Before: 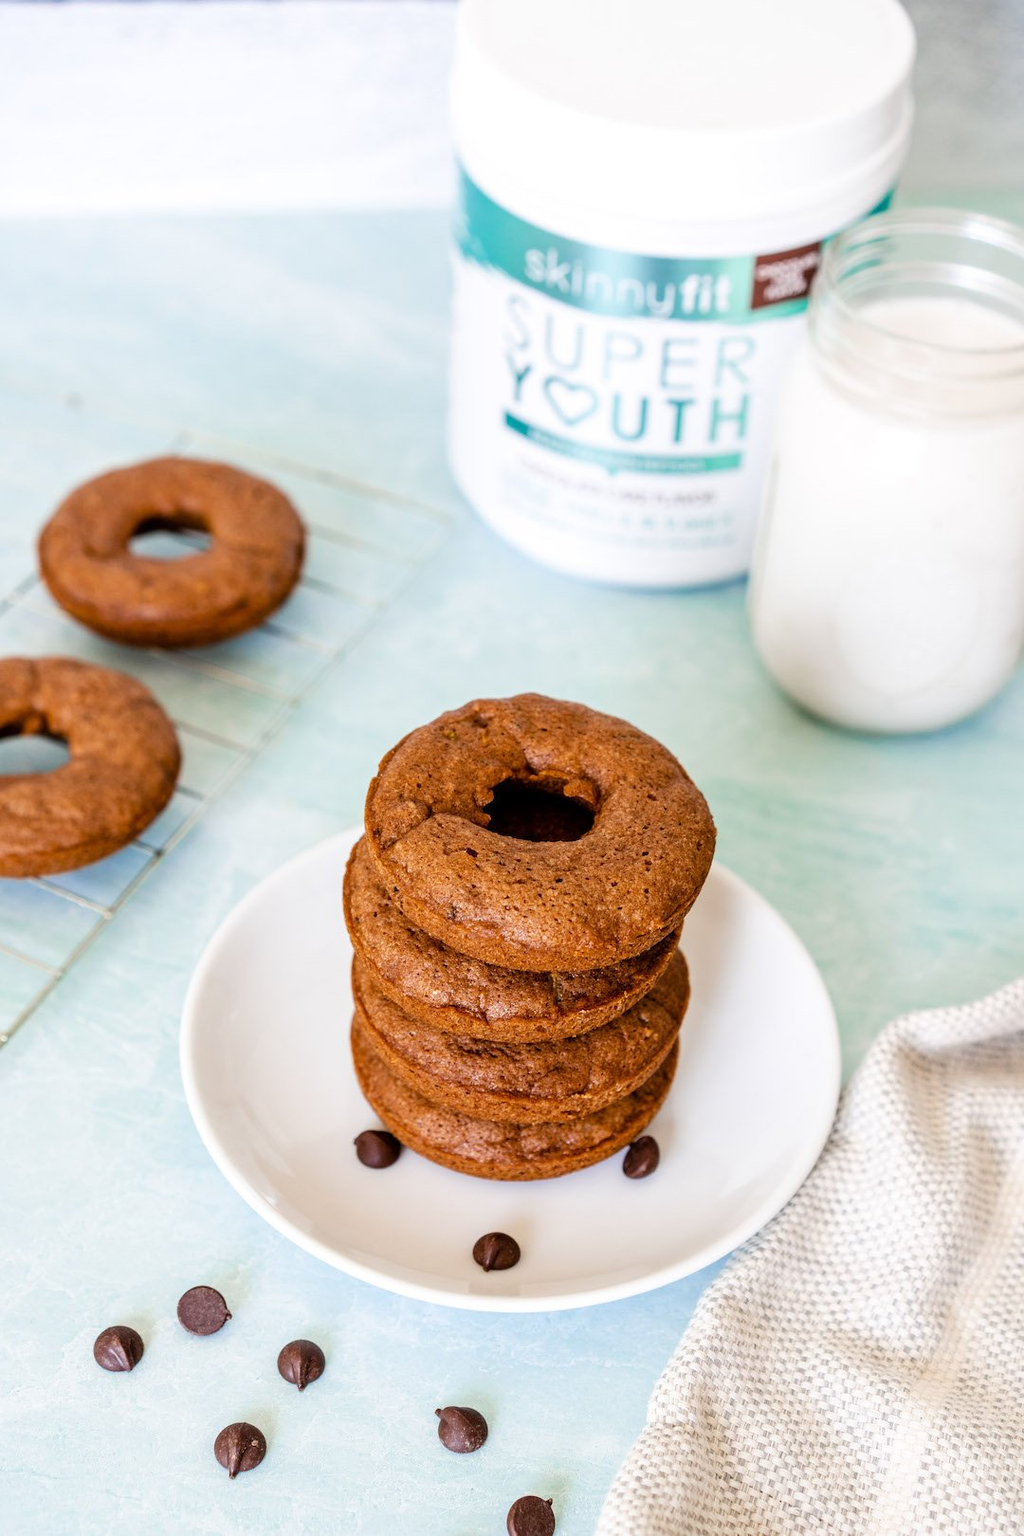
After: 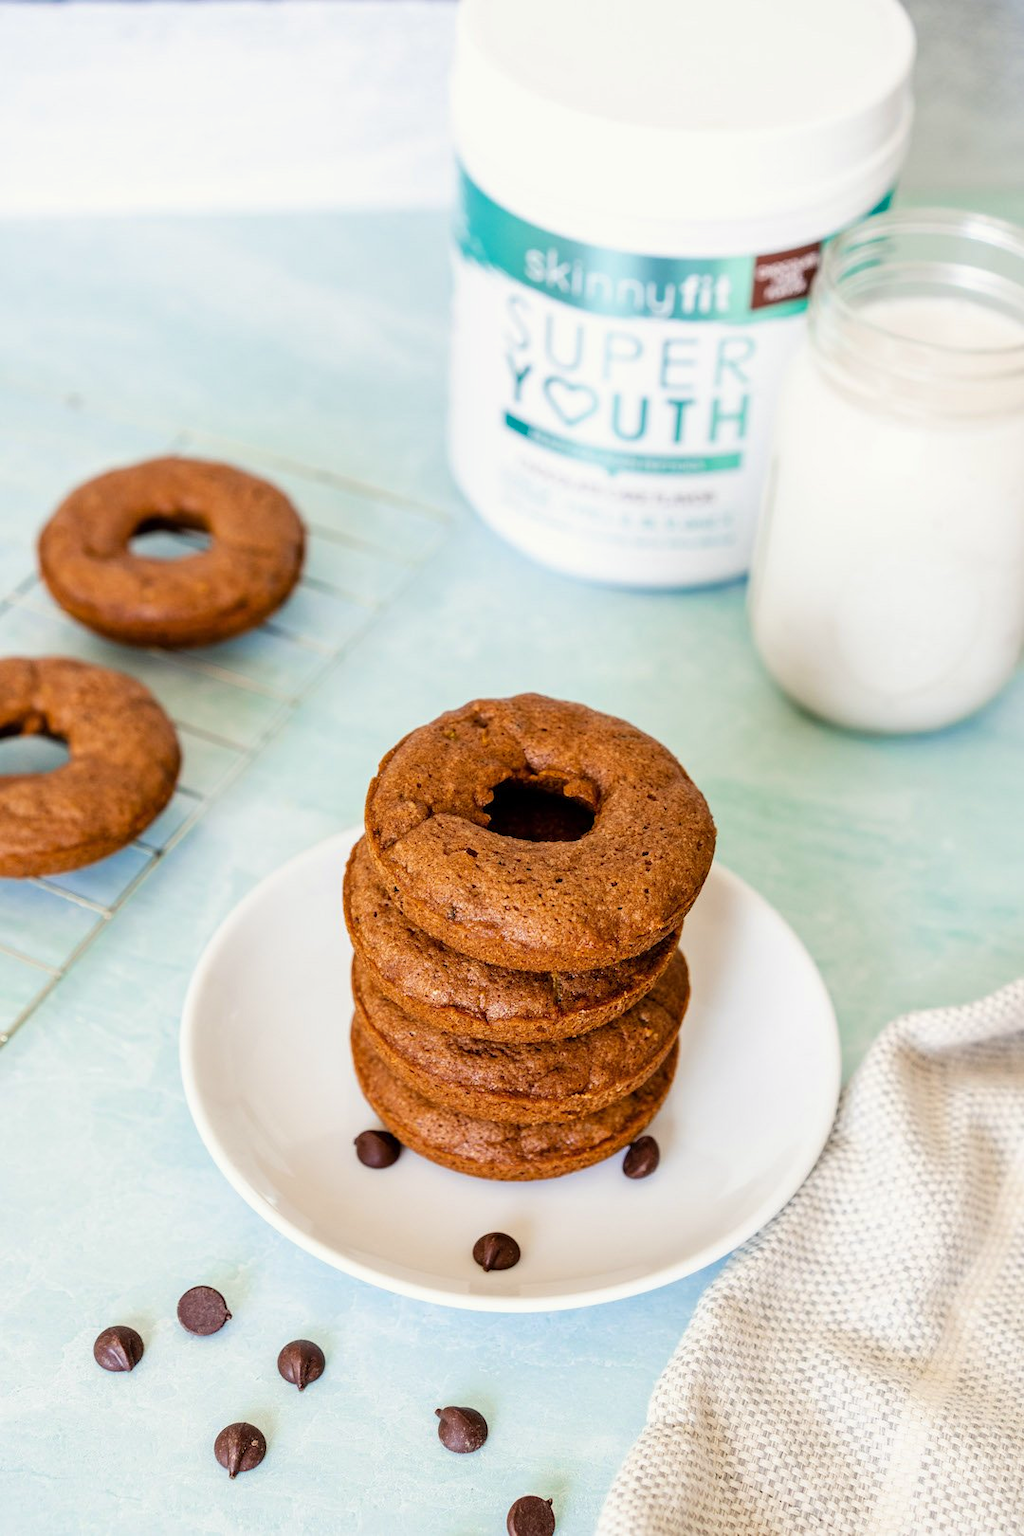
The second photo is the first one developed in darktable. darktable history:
color calibration: output R [0.994, 0.059, -0.119, 0], output G [-0.036, 1.09, -0.119, 0], output B [0.078, -0.108, 0.961, 0], illuminant same as pipeline (D50), adaptation XYZ, x 0.346, y 0.357, temperature 5016.38 K
